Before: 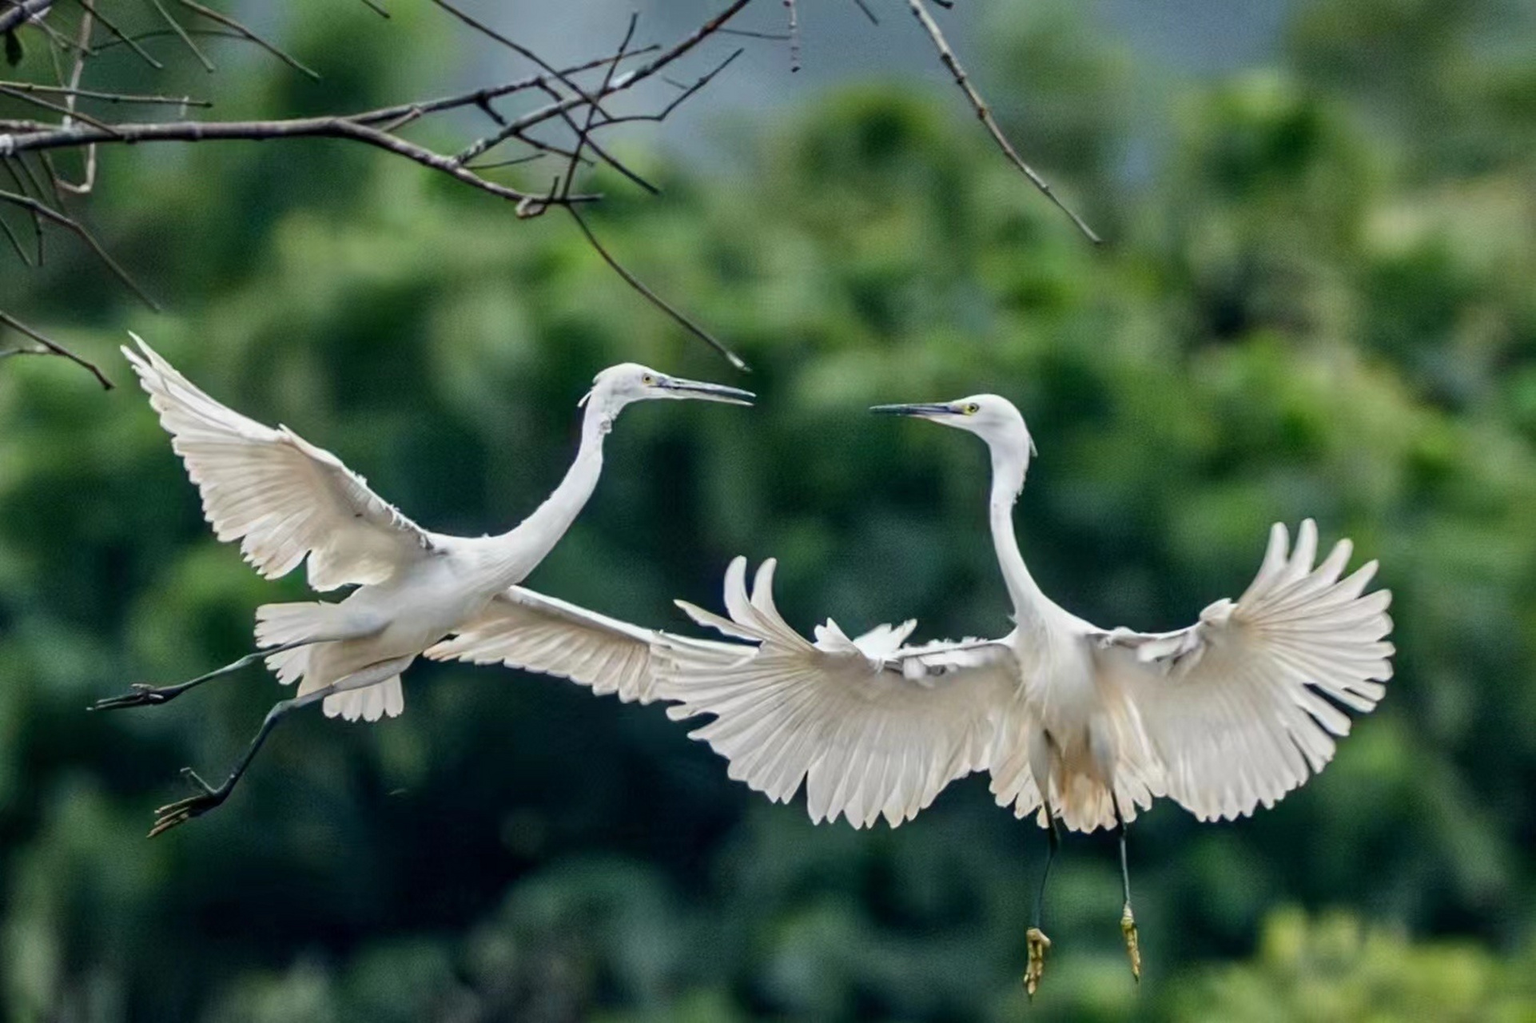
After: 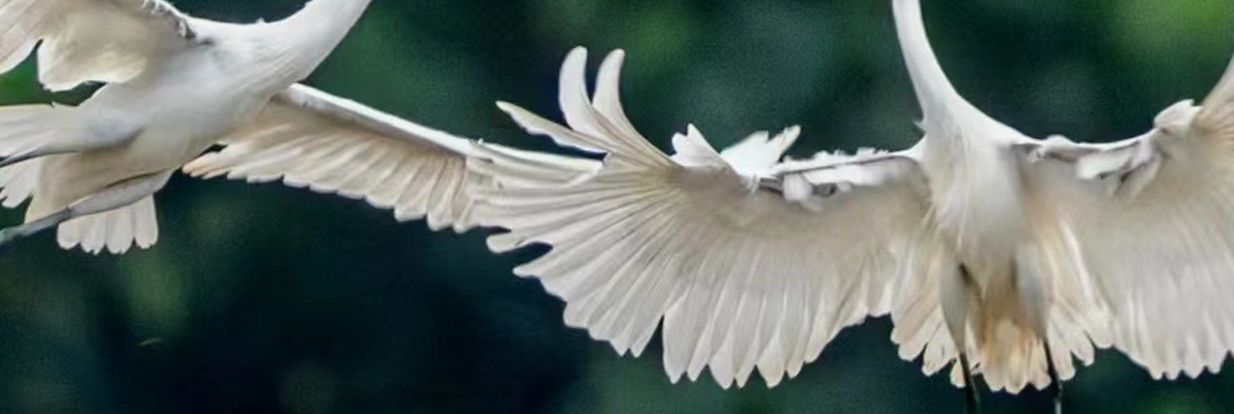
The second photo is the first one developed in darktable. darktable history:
crop: left 18.082%, top 50.774%, right 17.681%, bottom 16.814%
